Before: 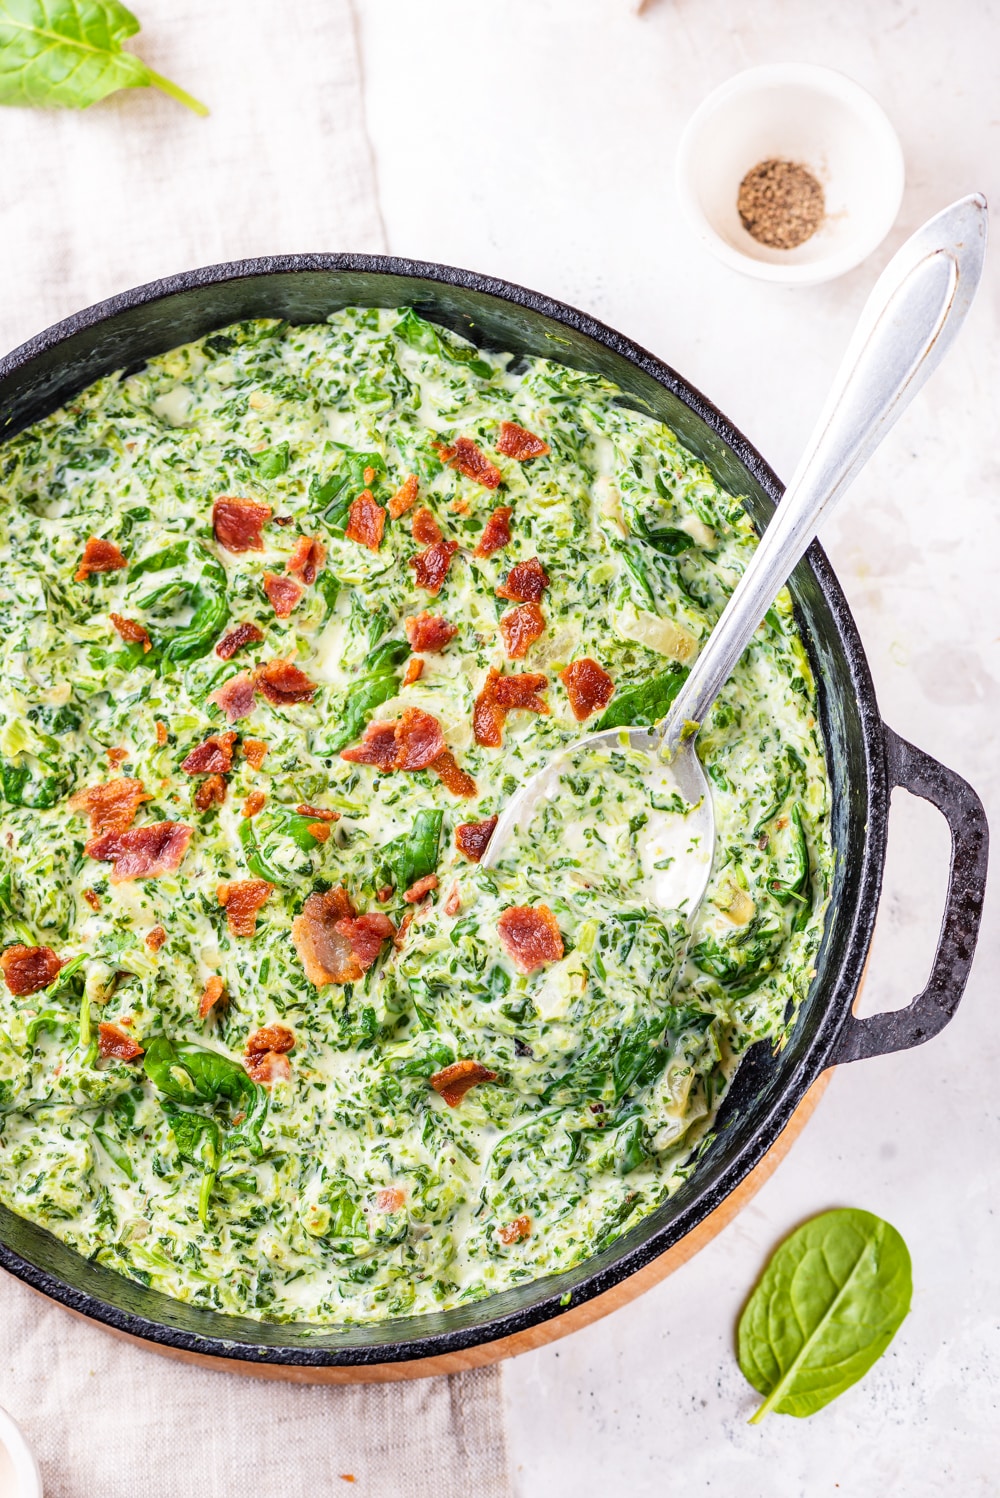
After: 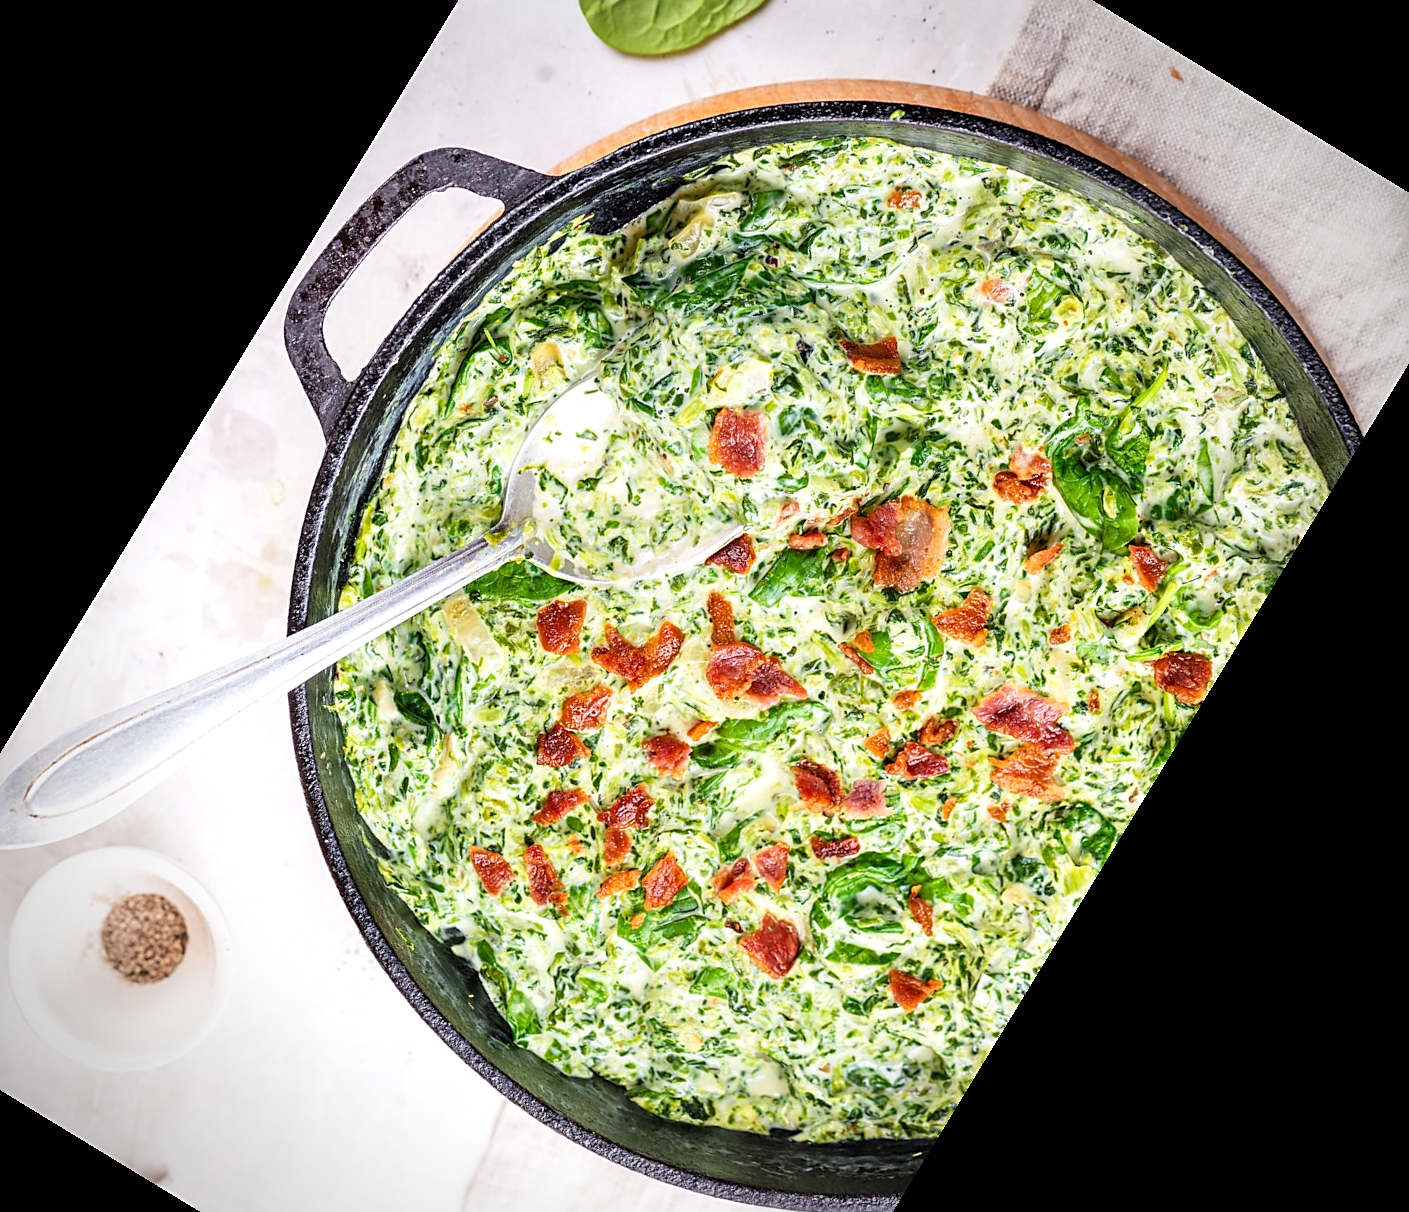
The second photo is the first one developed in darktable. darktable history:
sharpen: on, module defaults
exposure: exposure 0.15 EV, compensate highlight preservation false
crop and rotate: angle 148.68°, left 9.111%, top 15.603%, right 4.588%, bottom 17.041%
vignetting: fall-off start 71.74%
